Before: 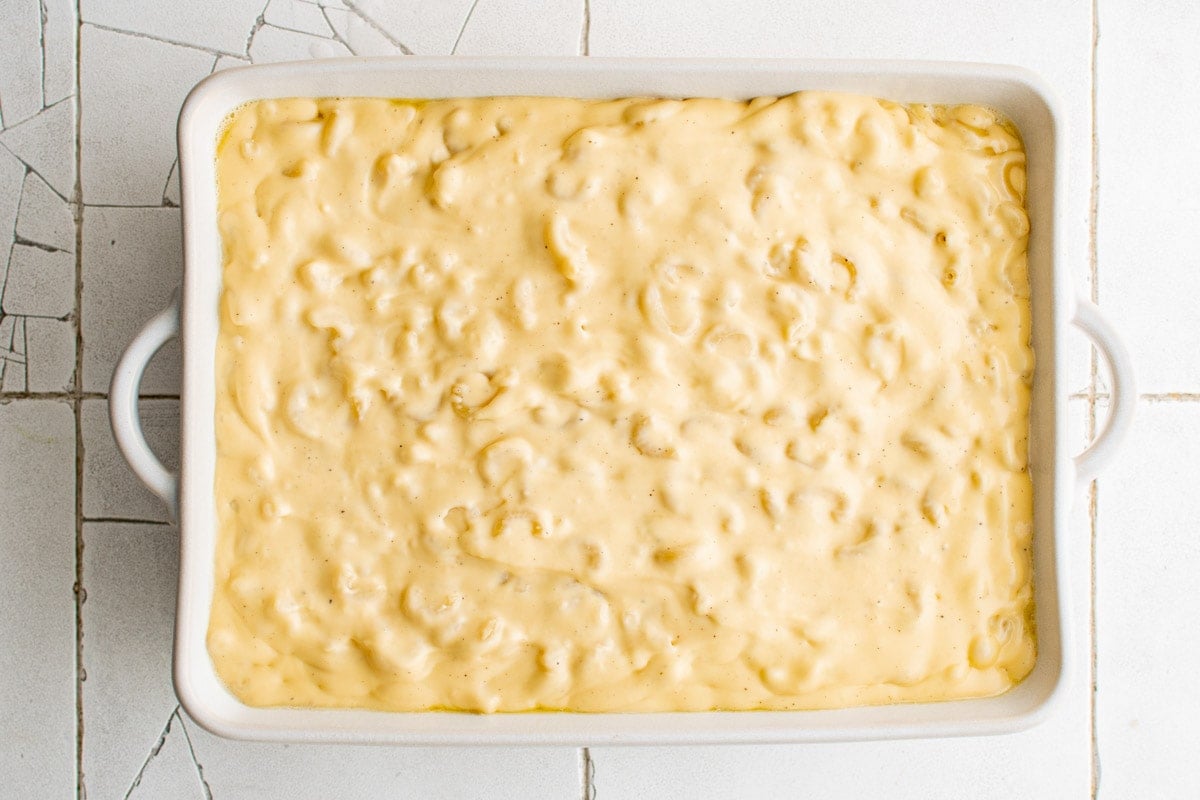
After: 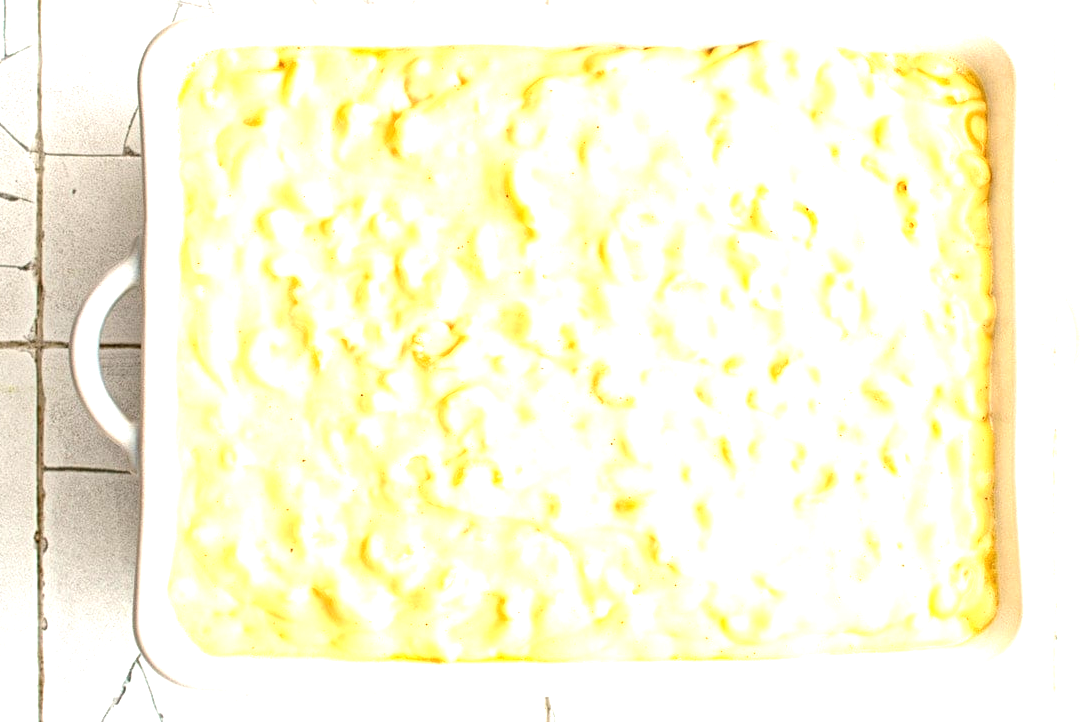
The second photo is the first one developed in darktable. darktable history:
crop: left 3.305%, top 6.436%, right 6.389%, bottom 3.258%
tone equalizer: on, module defaults
exposure: black level correction 0, exposure 1.3 EV, compensate exposure bias true, compensate highlight preservation false
